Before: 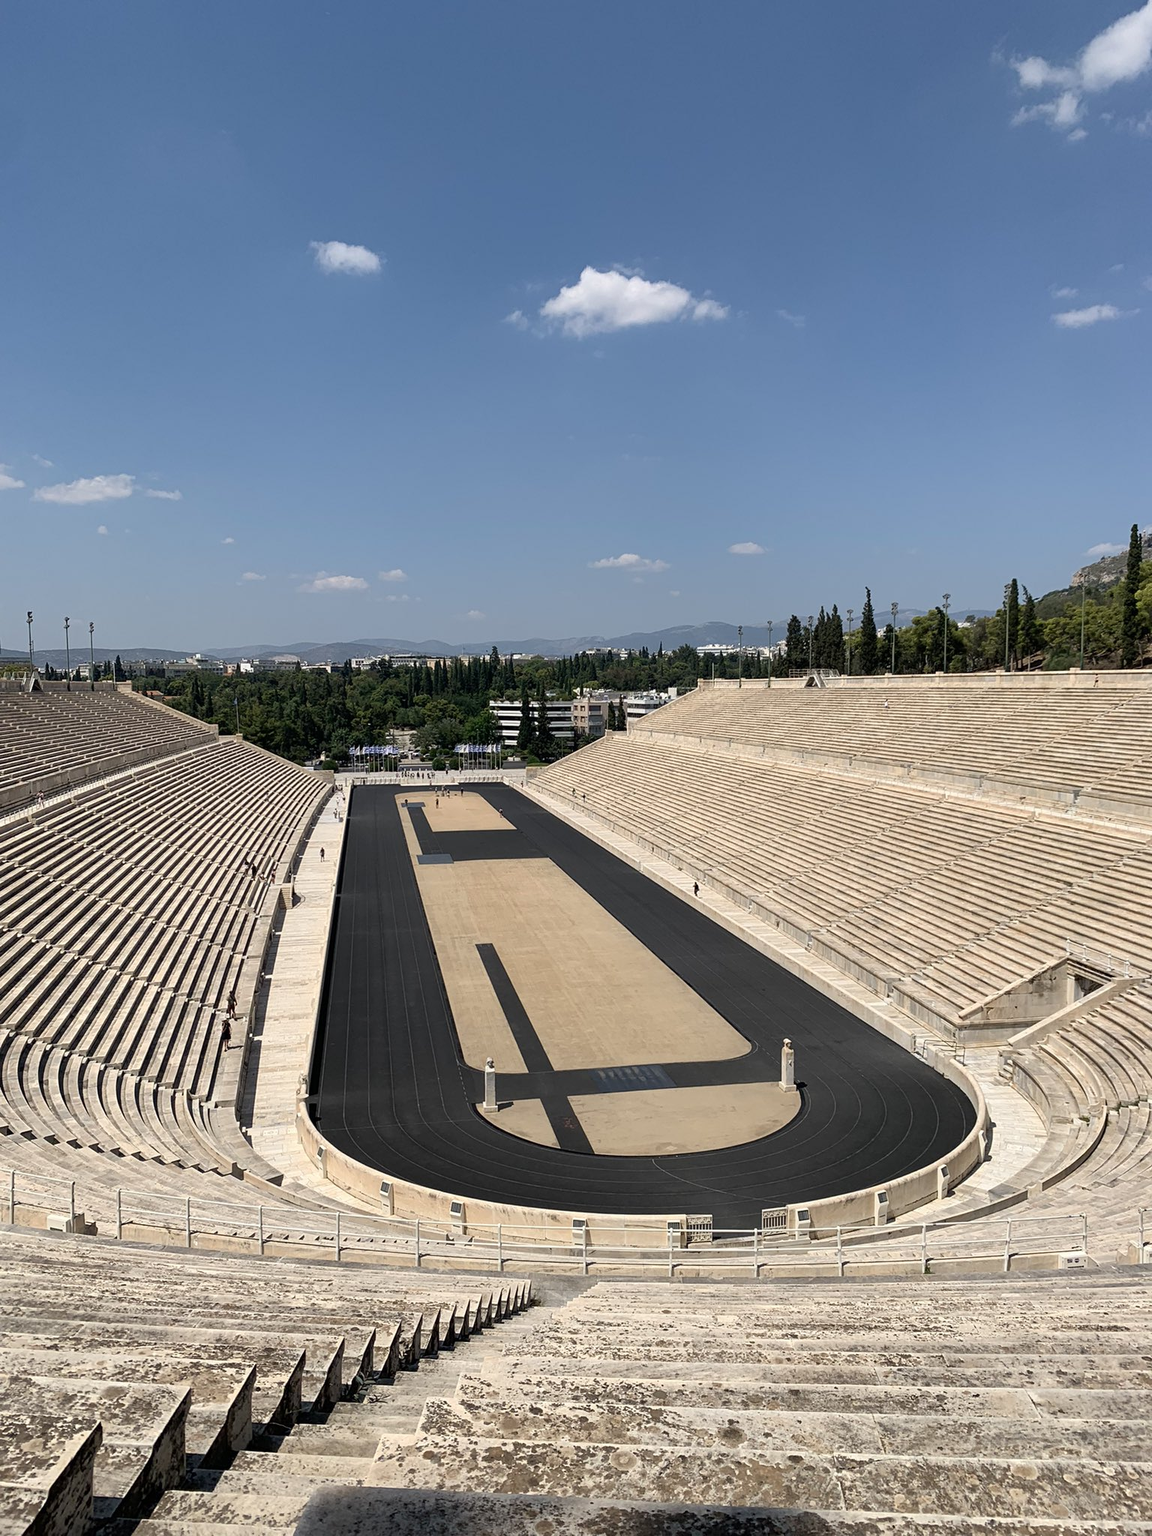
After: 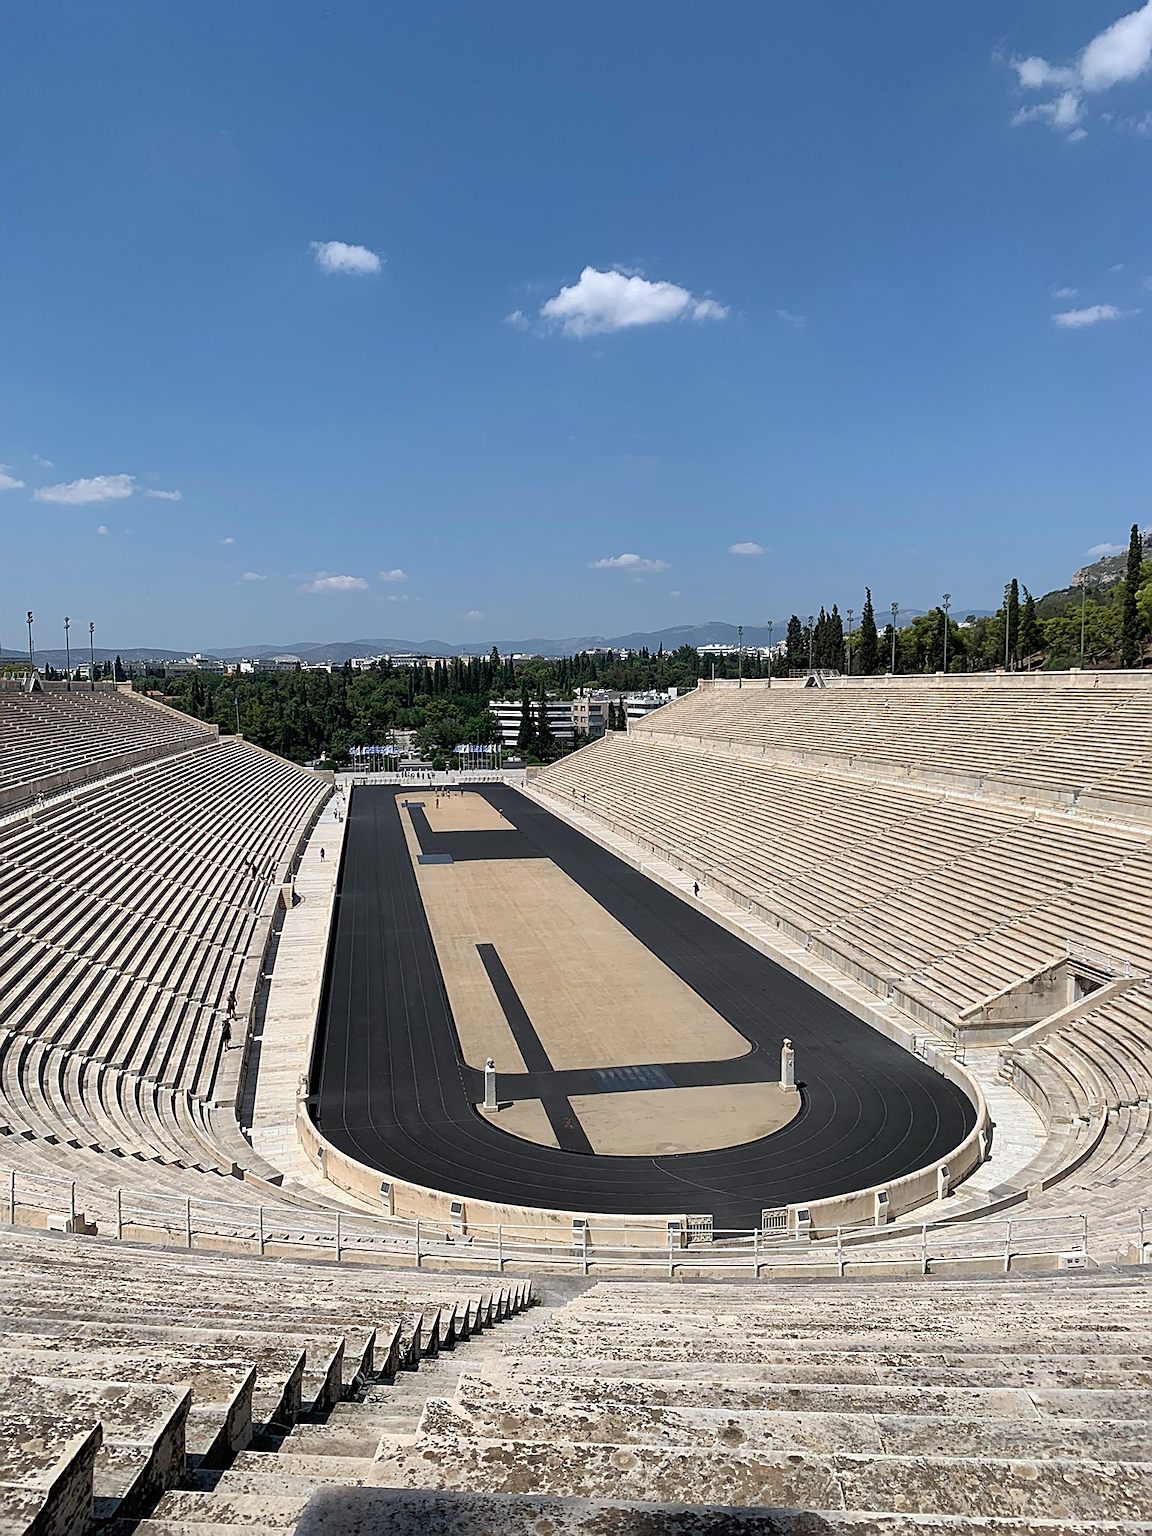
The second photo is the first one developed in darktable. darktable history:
white balance: red 0.967, blue 1.049
sharpen: amount 0.55
